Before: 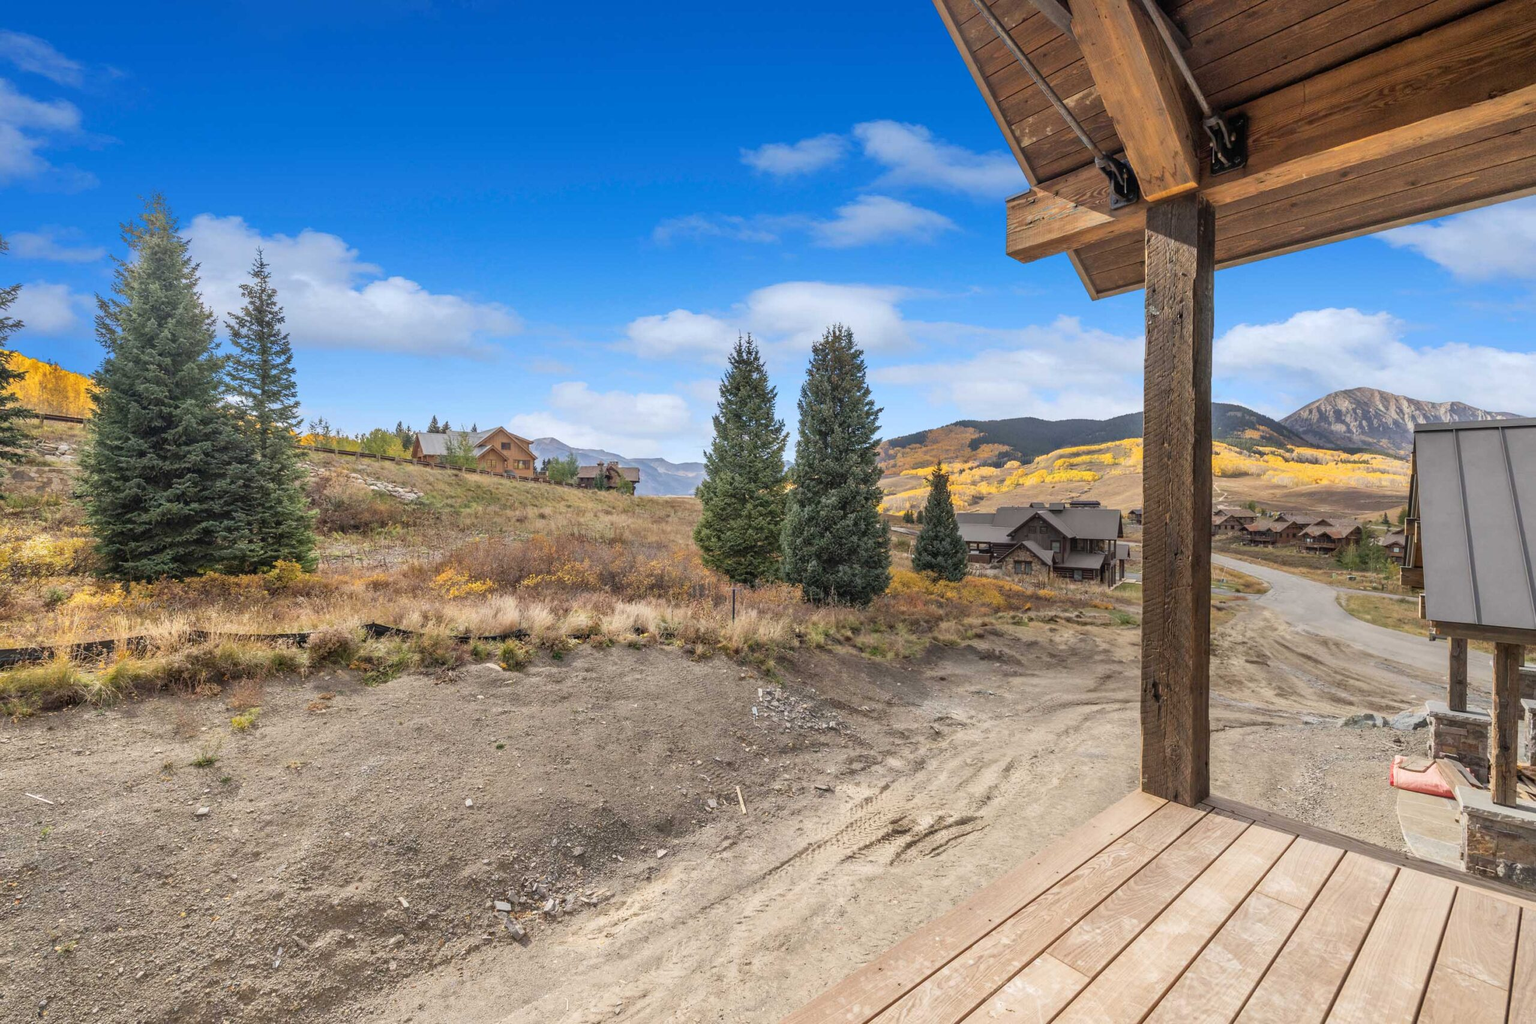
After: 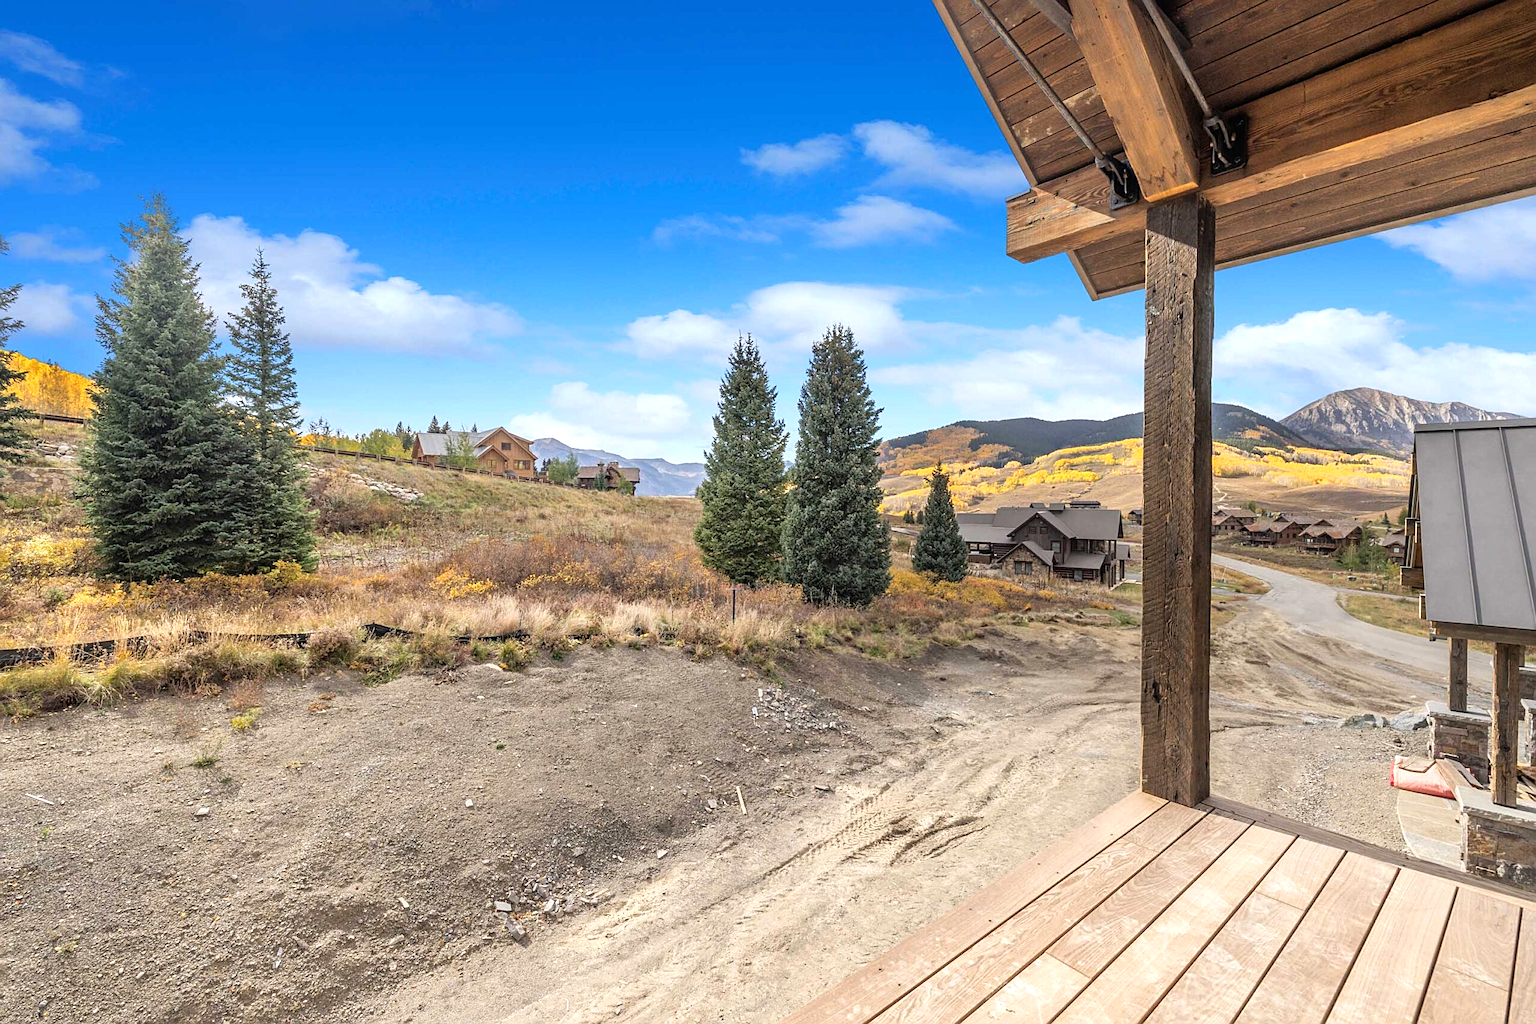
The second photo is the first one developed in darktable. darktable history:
sharpen: on, module defaults
tone equalizer: -8 EV -0.398 EV, -7 EV -0.396 EV, -6 EV -0.332 EV, -5 EV -0.215 EV, -3 EV 0.226 EV, -2 EV 0.349 EV, -1 EV 0.376 EV, +0 EV 0.399 EV, mask exposure compensation -0.485 EV
